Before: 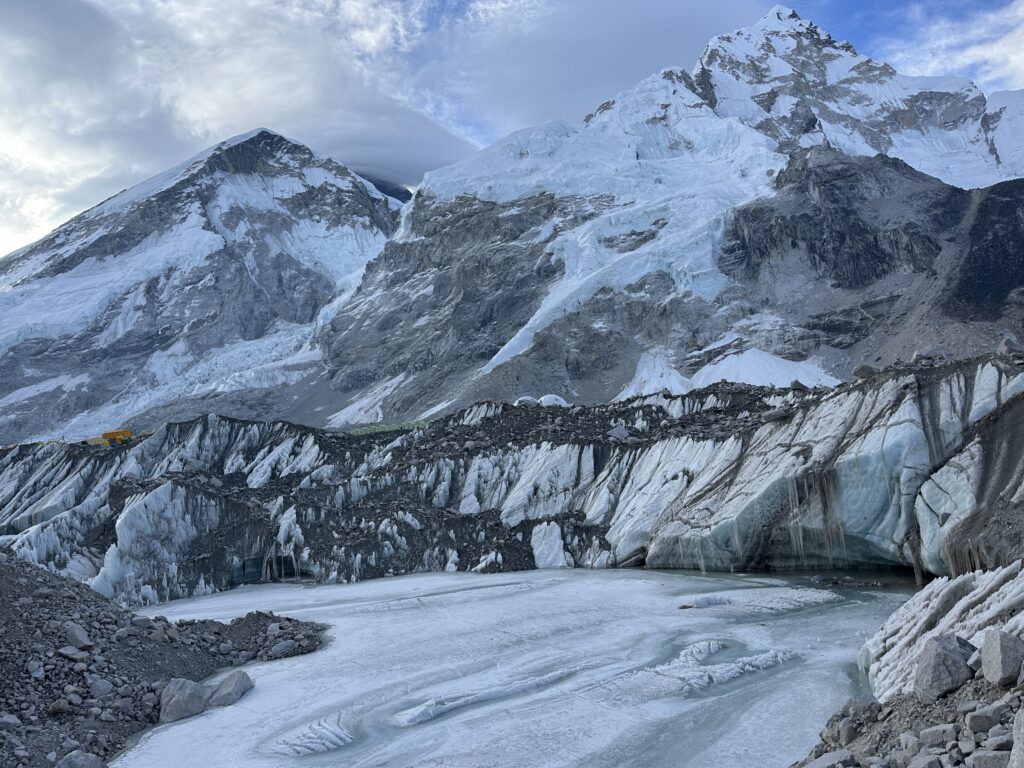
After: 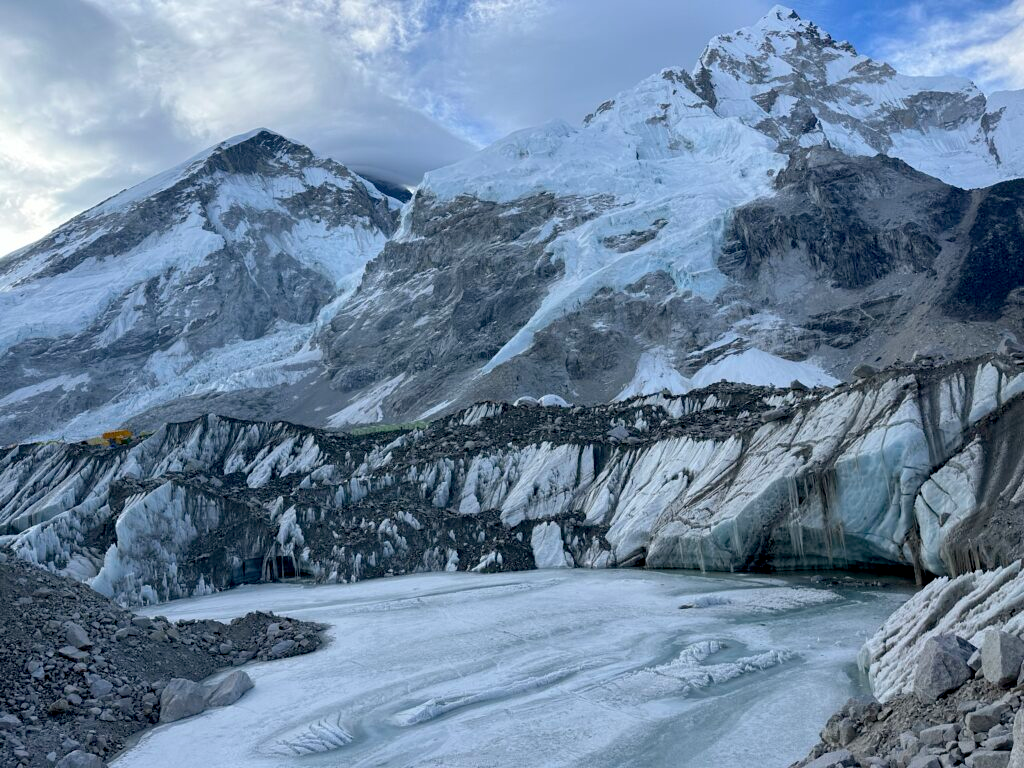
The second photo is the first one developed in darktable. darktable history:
exposure: black level correction 0.011, compensate exposure bias true, compensate highlight preservation false
tone equalizer: on, module defaults
